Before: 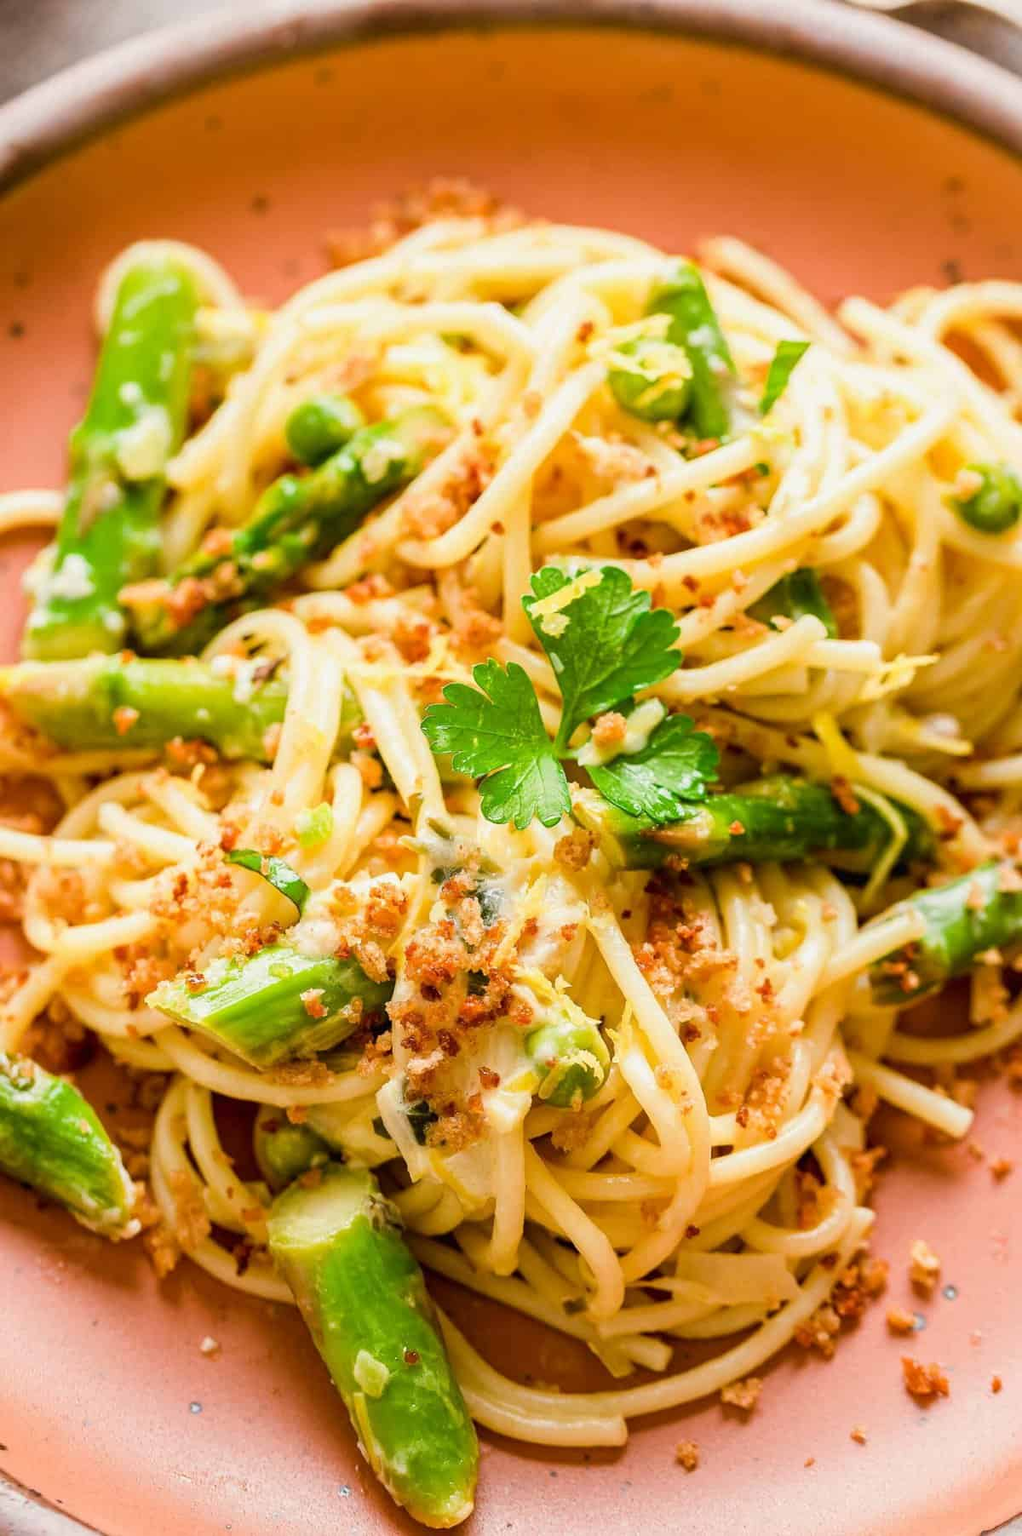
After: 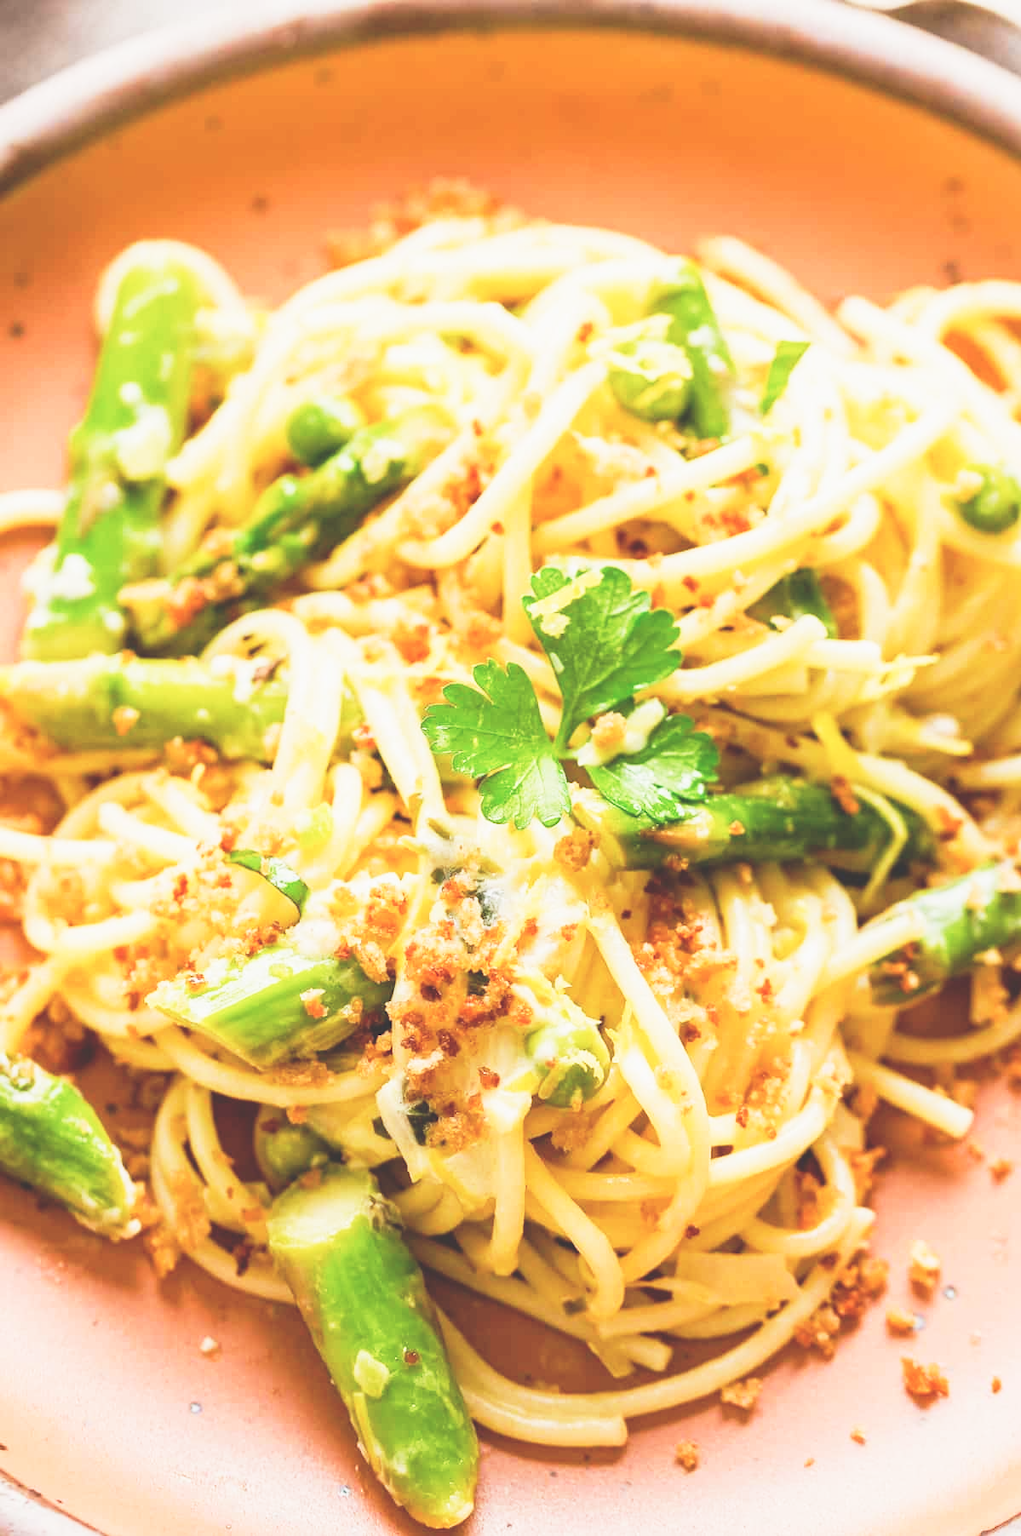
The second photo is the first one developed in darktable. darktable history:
base curve: curves: ch0 [(0, 0) (0.012, 0.01) (0.073, 0.168) (0.31, 0.711) (0.645, 0.957) (1, 1)], preserve colors none
exposure: black level correction -0.035, exposure -0.497 EV, compensate highlight preservation false
